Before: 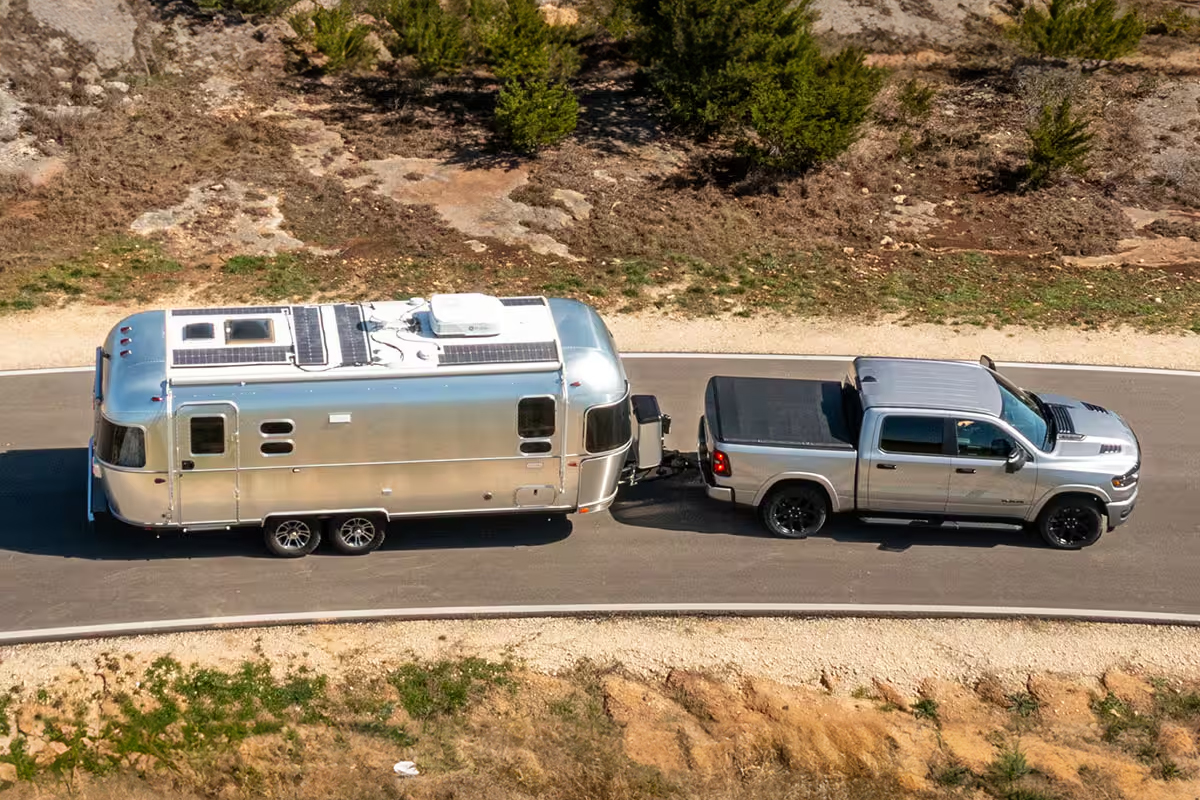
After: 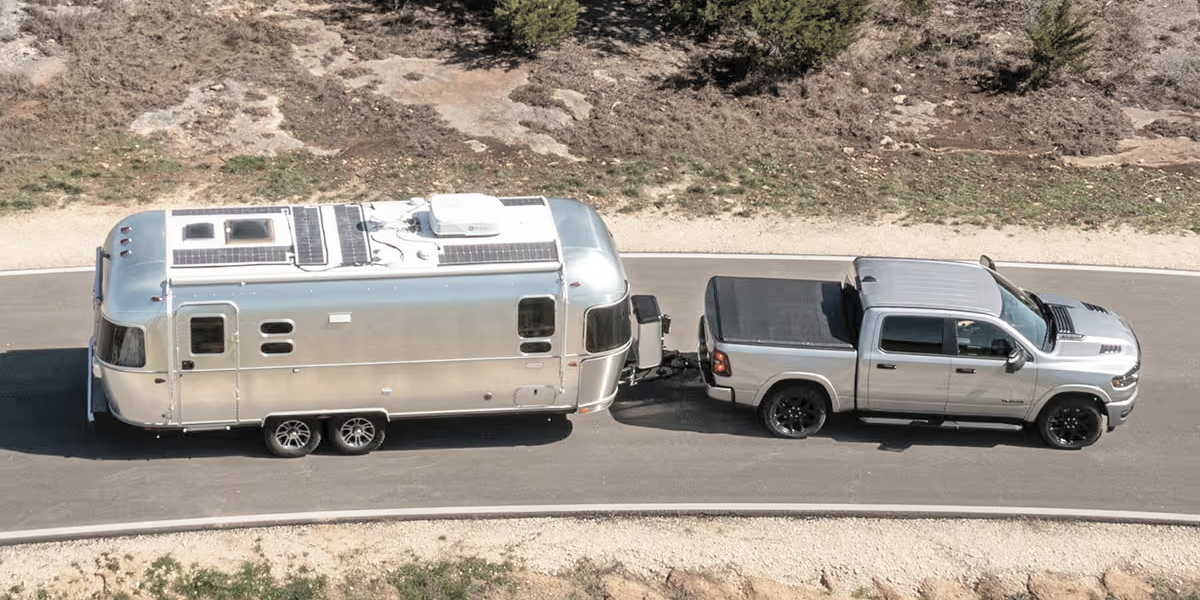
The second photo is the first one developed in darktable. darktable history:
contrast brightness saturation: brightness 0.18, saturation -0.5
crop and rotate: top 12.5%, bottom 12.5%
